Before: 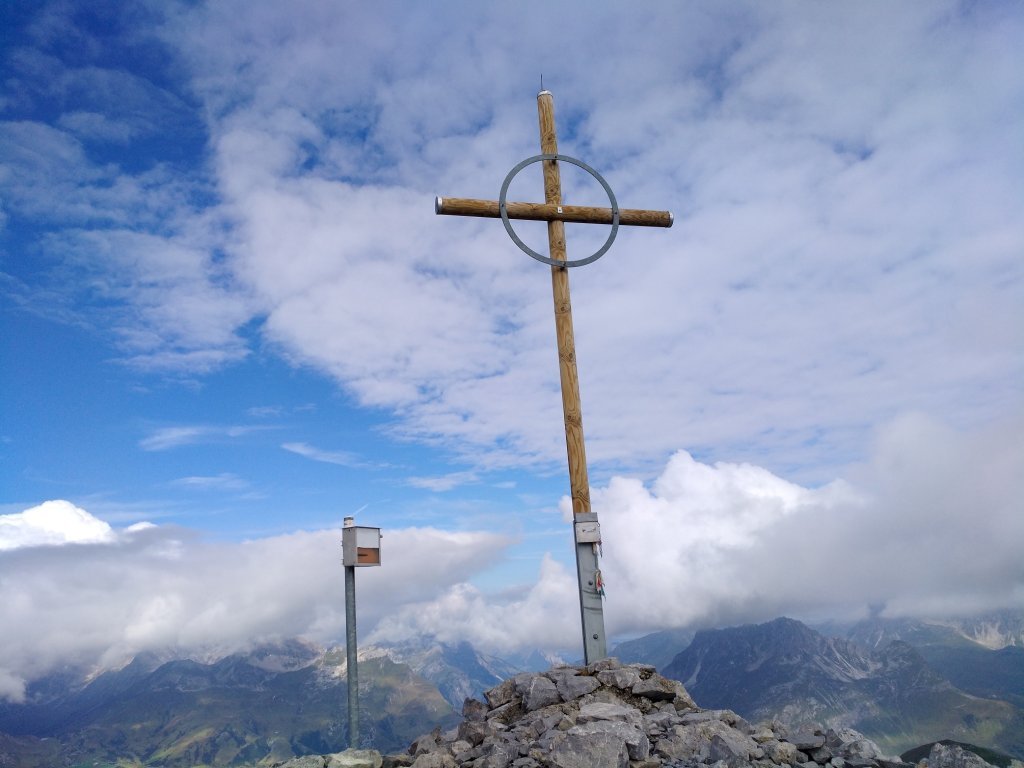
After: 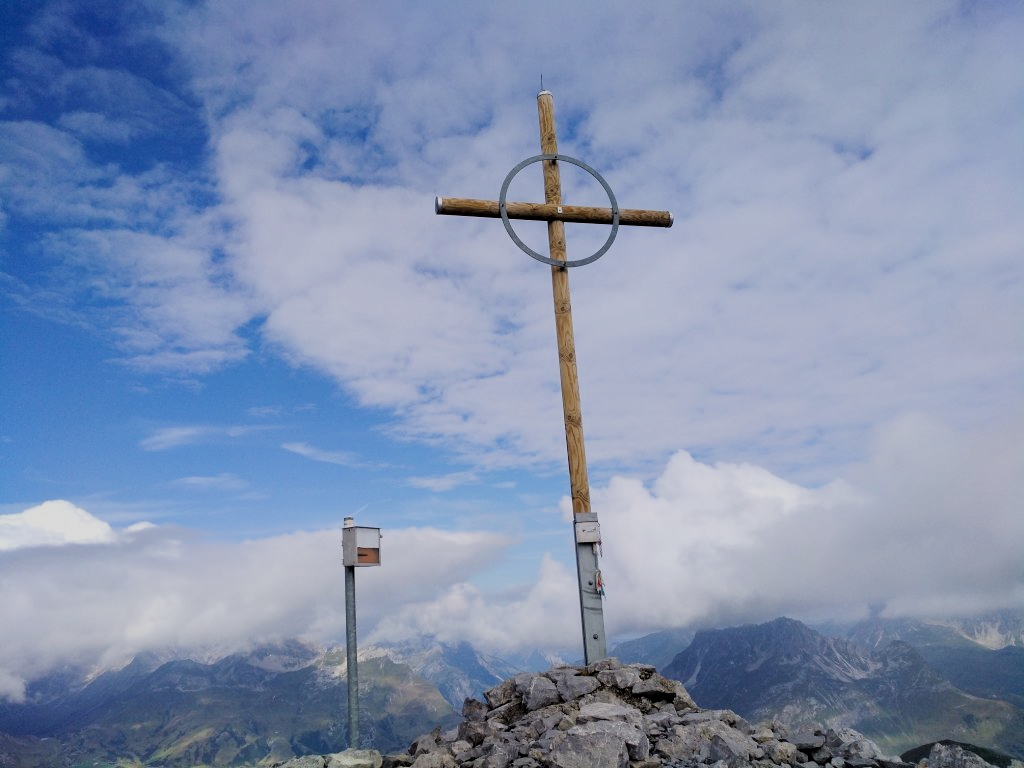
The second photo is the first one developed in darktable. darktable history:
filmic rgb: middle gray luminance 29.21%, black relative exposure -10.34 EV, white relative exposure 5.48 EV, target black luminance 0%, hardness 3.94, latitude 2.18%, contrast 1.124, highlights saturation mix 5.41%, shadows ↔ highlights balance 15.22%
